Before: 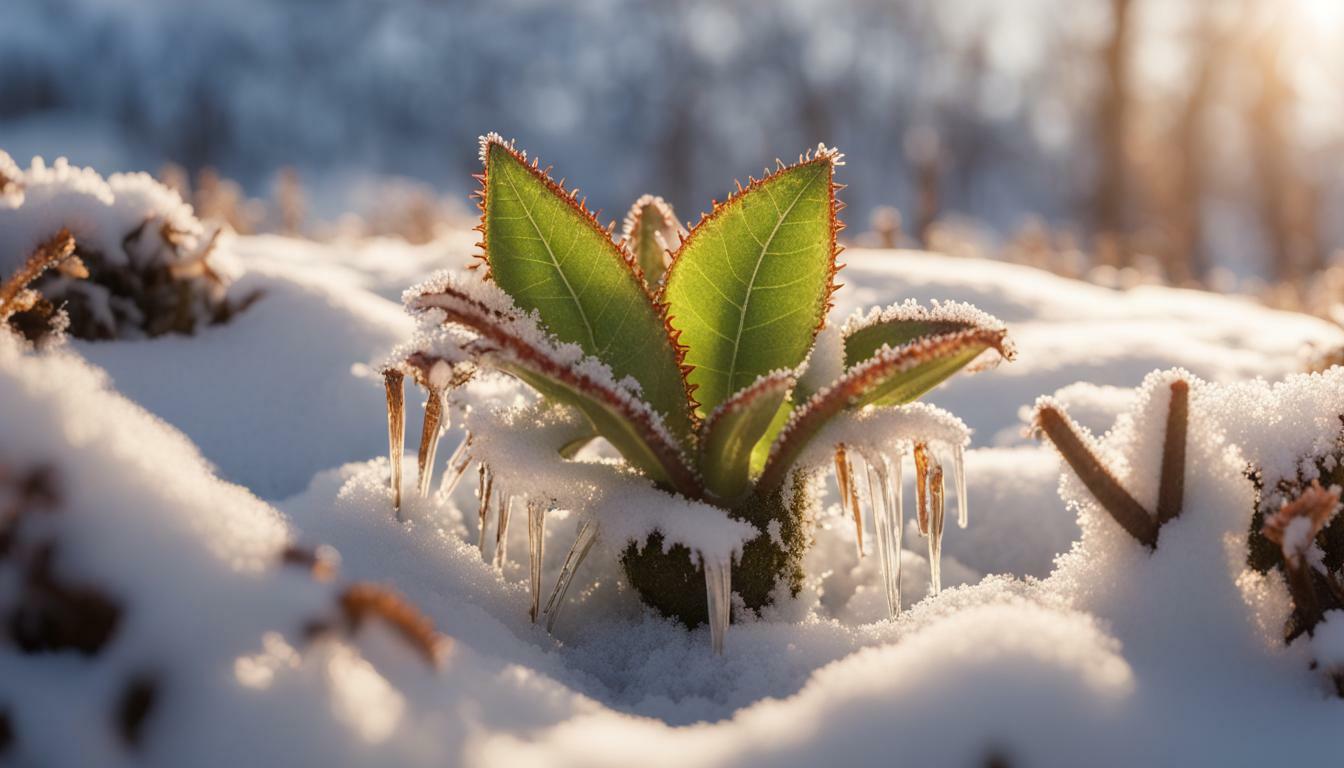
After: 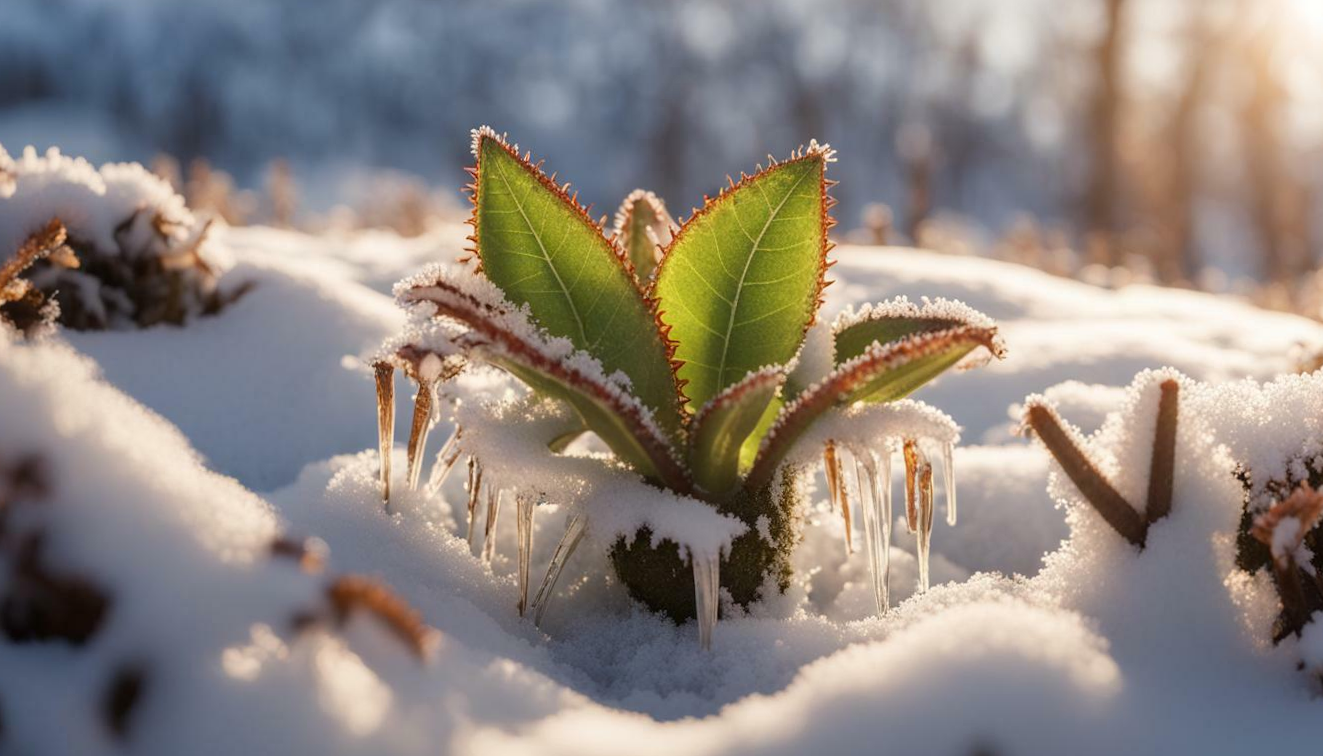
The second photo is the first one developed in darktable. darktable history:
crop and rotate: angle -0.5°
local contrast: mode bilateral grid, contrast 15, coarseness 36, detail 105%, midtone range 0.2
